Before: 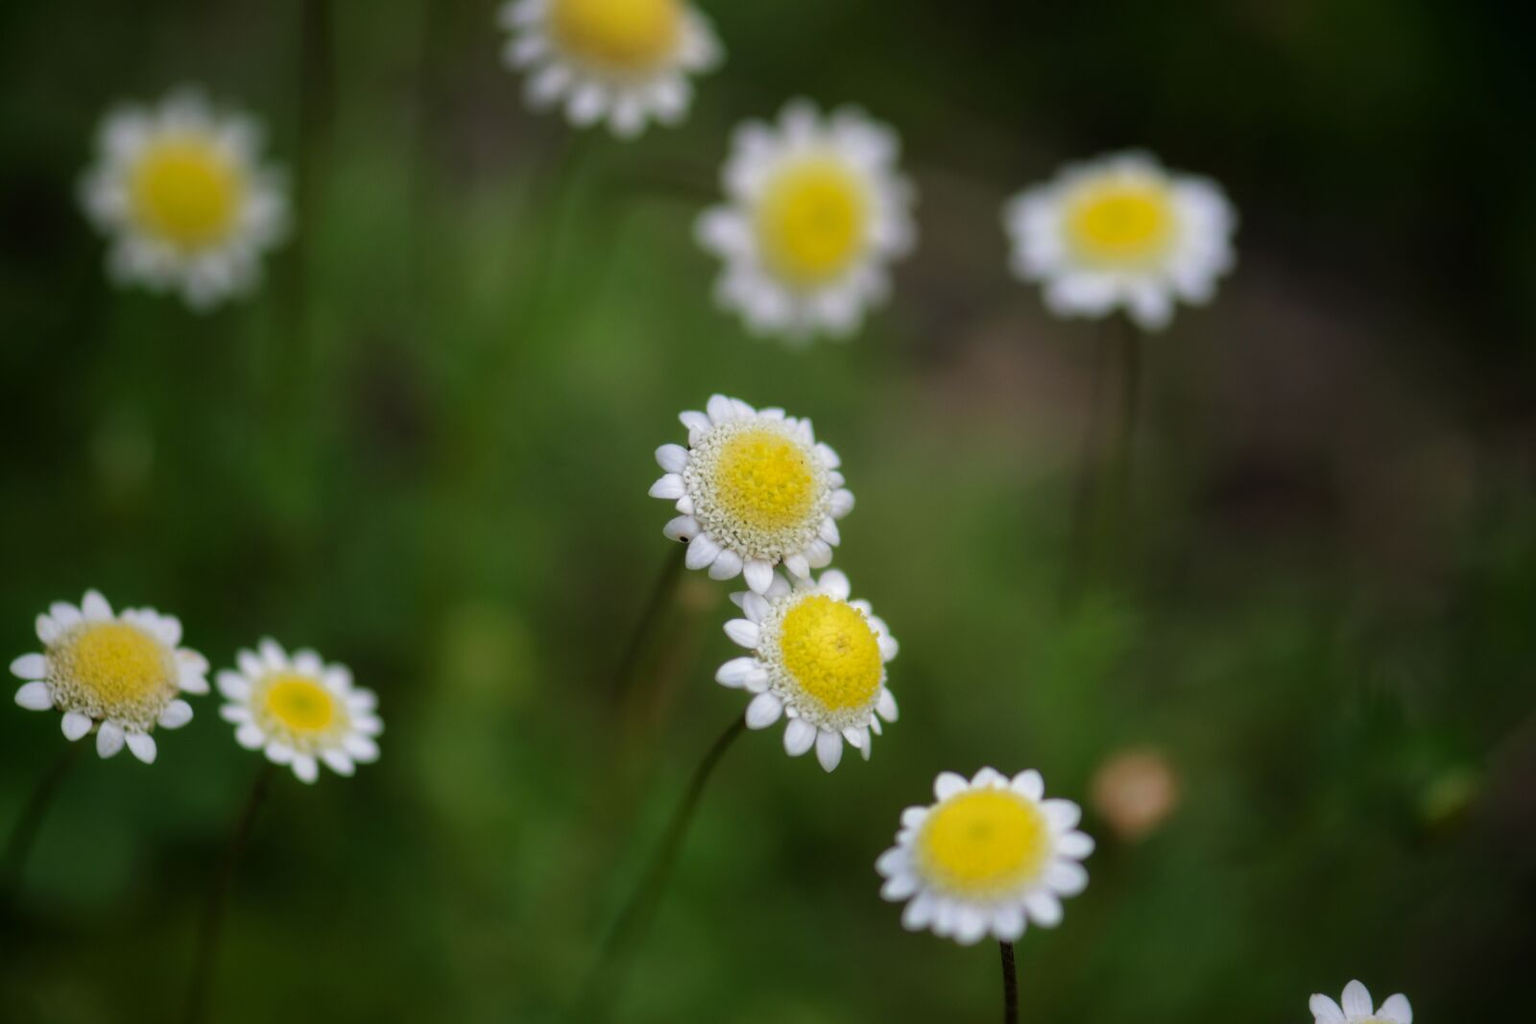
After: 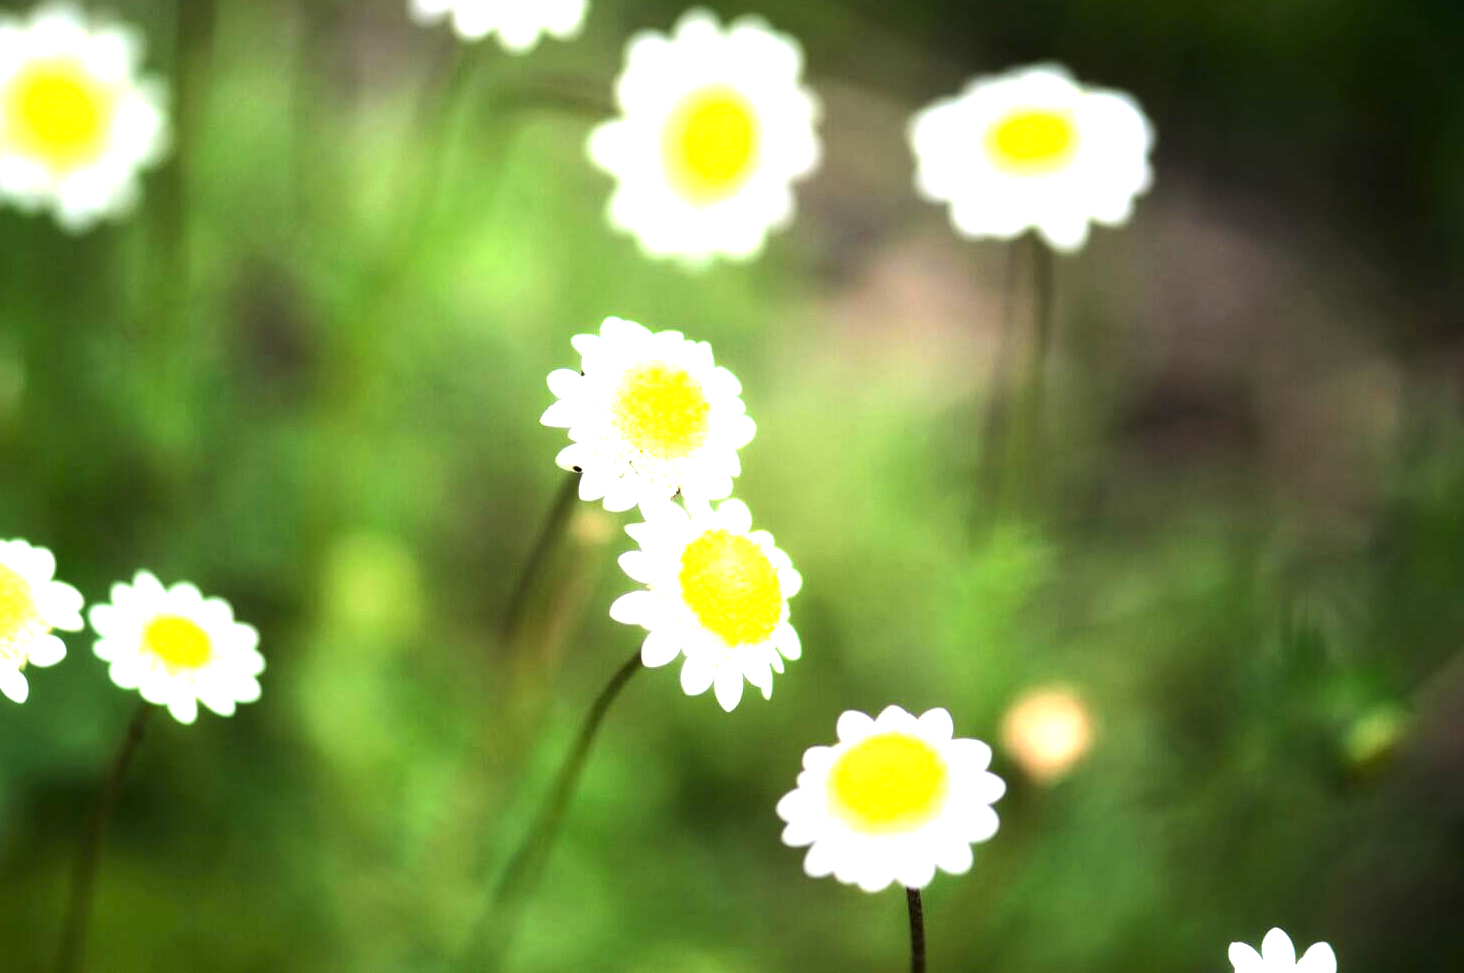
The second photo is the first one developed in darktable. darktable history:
tone equalizer: -8 EV -0.777 EV, -7 EV -0.698 EV, -6 EV -0.622 EV, -5 EV -0.401 EV, -3 EV 0.385 EV, -2 EV 0.6 EV, -1 EV 0.675 EV, +0 EV 0.759 EV, edges refinement/feathering 500, mask exposure compensation -1.57 EV, preserve details no
crop and rotate: left 8.492%, top 8.805%
exposure: exposure 2.037 EV, compensate highlight preservation false
